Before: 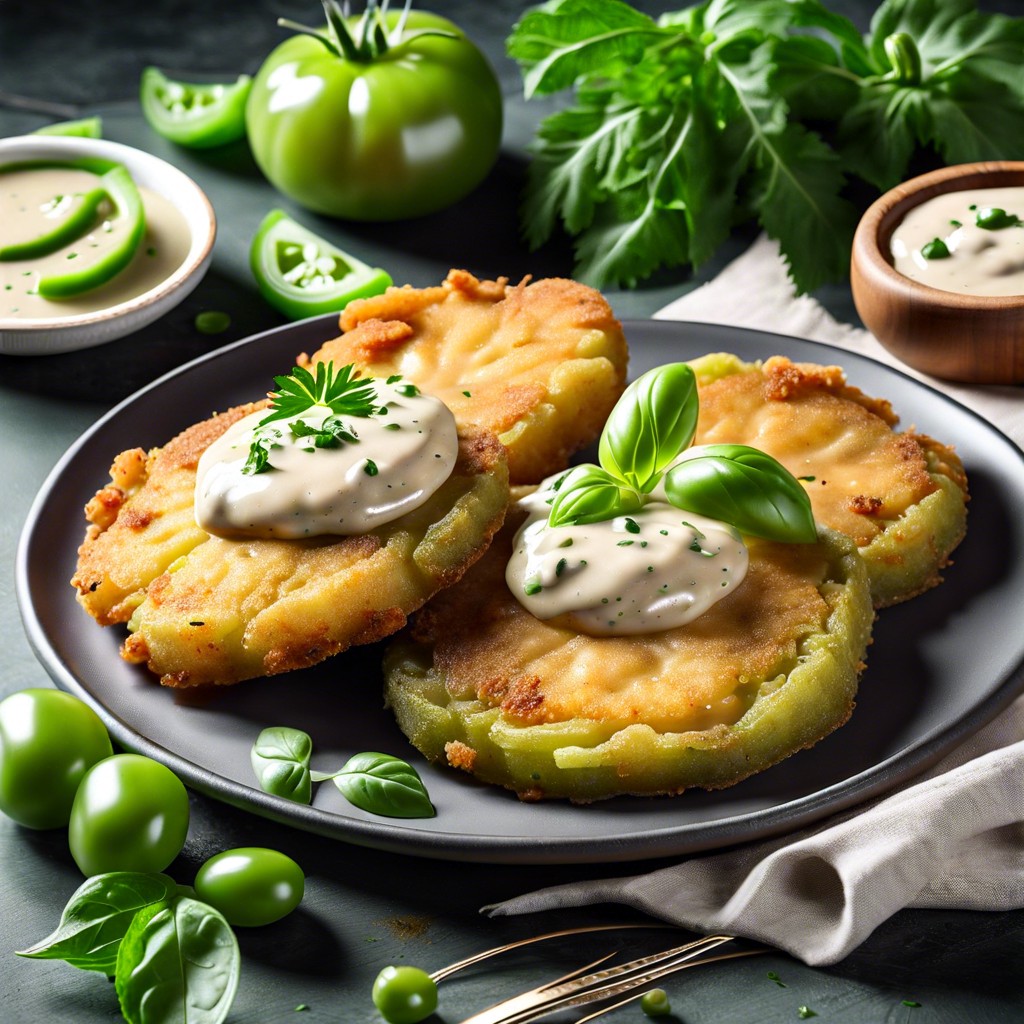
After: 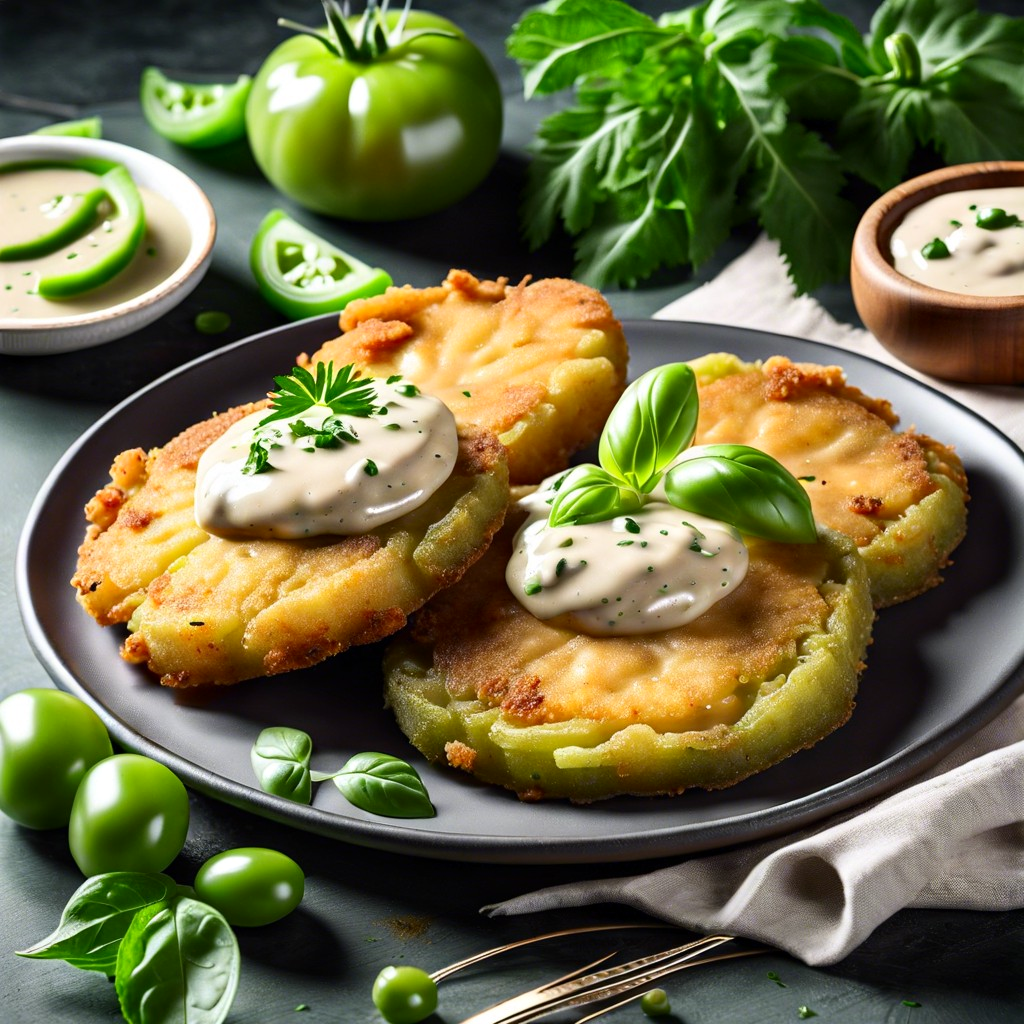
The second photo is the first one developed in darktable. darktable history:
contrast brightness saturation: contrast 0.09, saturation 0.28
color correction: saturation 0.8
tone equalizer: on, module defaults
